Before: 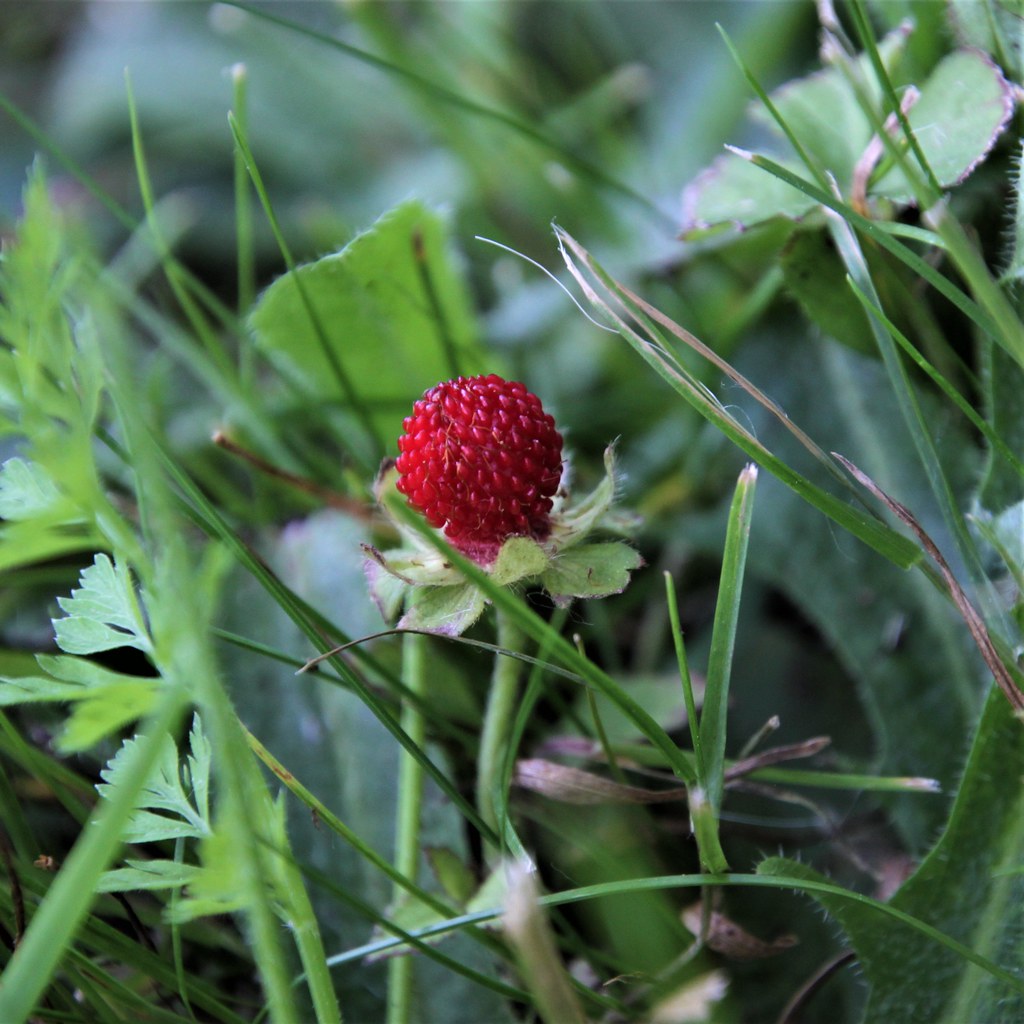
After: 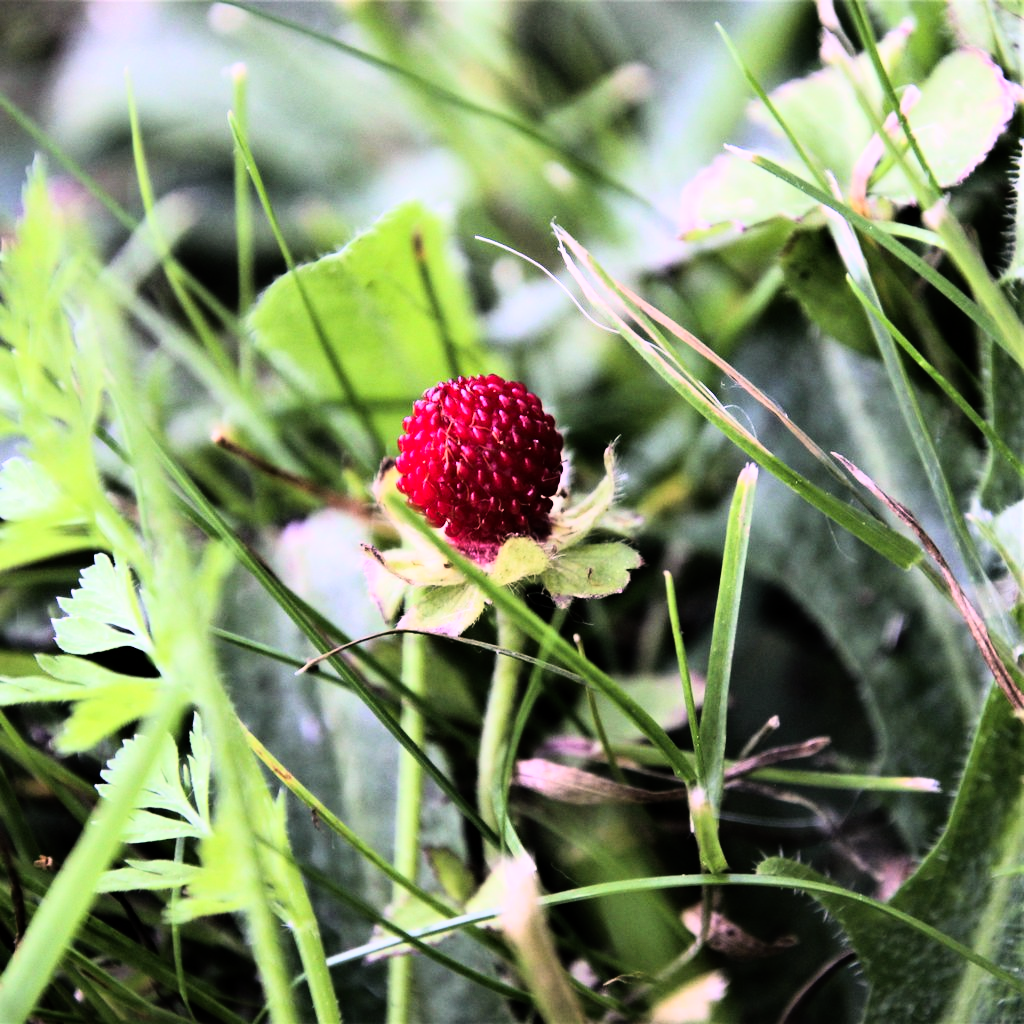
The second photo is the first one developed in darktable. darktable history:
color correction: highlights a* 14.52, highlights b* 4.84
rgb curve: curves: ch0 [(0, 0) (0.21, 0.15) (0.24, 0.21) (0.5, 0.75) (0.75, 0.96) (0.89, 0.99) (1, 1)]; ch1 [(0, 0.02) (0.21, 0.13) (0.25, 0.2) (0.5, 0.67) (0.75, 0.9) (0.89, 0.97) (1, 1)]; ch2 [(0, 0.02) (0.21, 0.13) (0.25, 0.2) (0.5, 0.67) (0.75, 0.9) (0.89, 0.97) (1, 1)], compensate middle gray true
